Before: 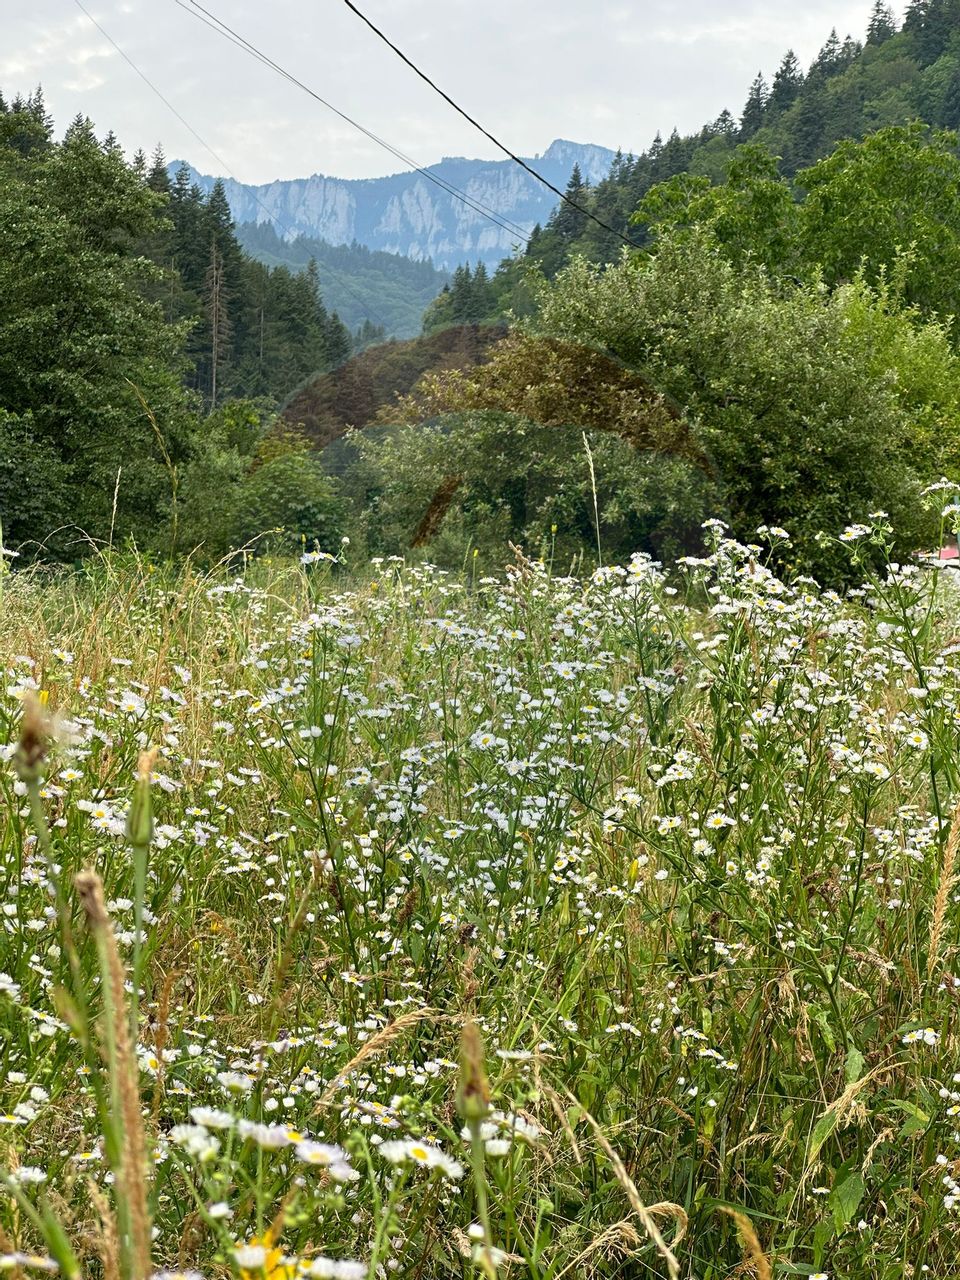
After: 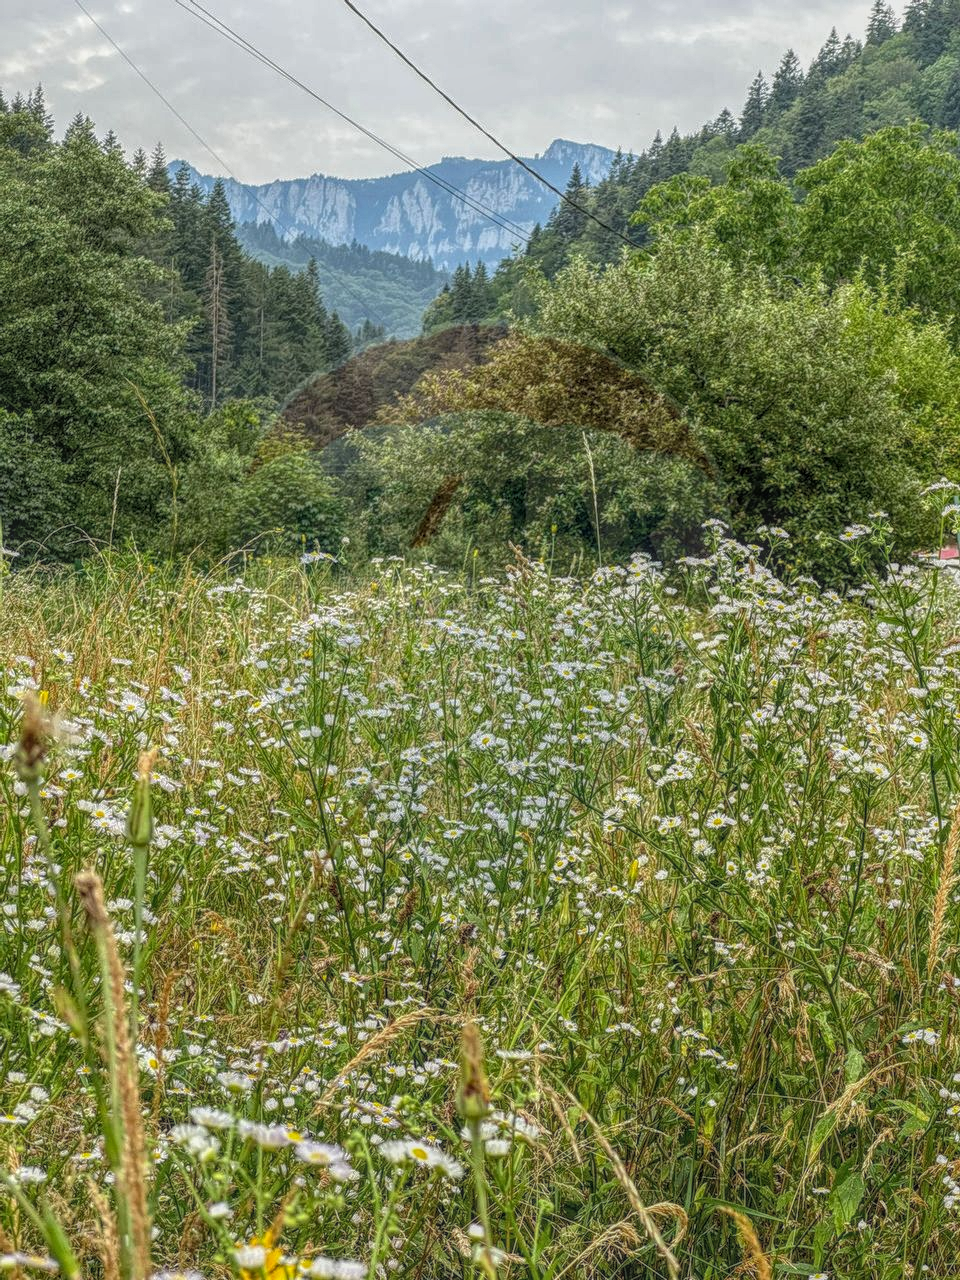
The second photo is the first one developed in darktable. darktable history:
local contrast: highlights 20%, shadows 26%, detail 201%, midtone range 0.2
